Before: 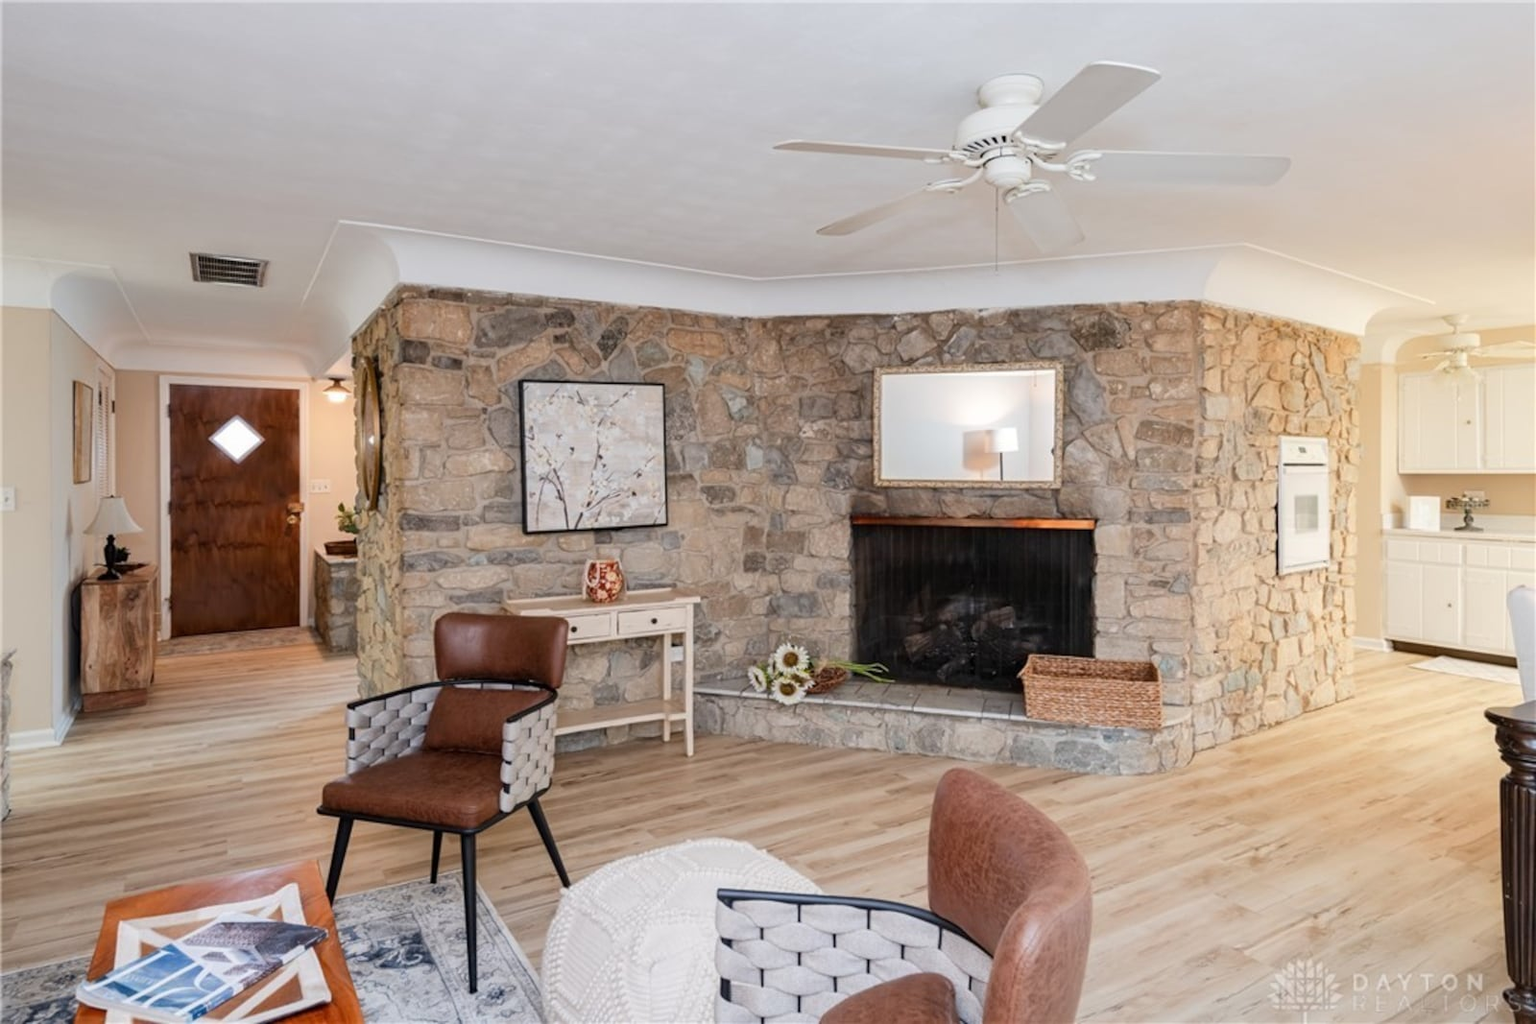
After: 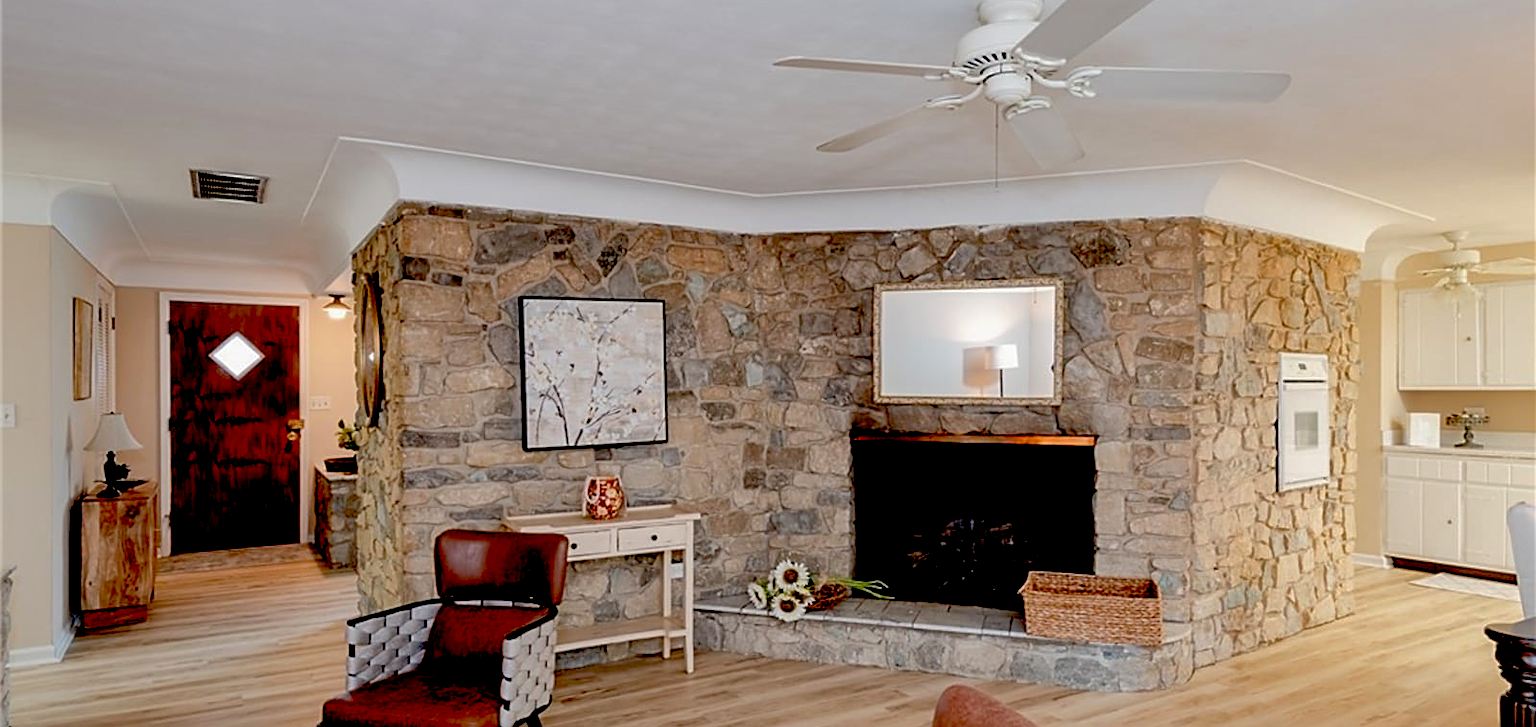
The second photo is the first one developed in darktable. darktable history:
crop and rotate: top 8.207%, bottom 20.712%
exposure: black level correction 0.056, exposure -0.039 EV, compensate highlight preservation false
sharpen: on, module defaults
shadows and highlights: on, module defaults
